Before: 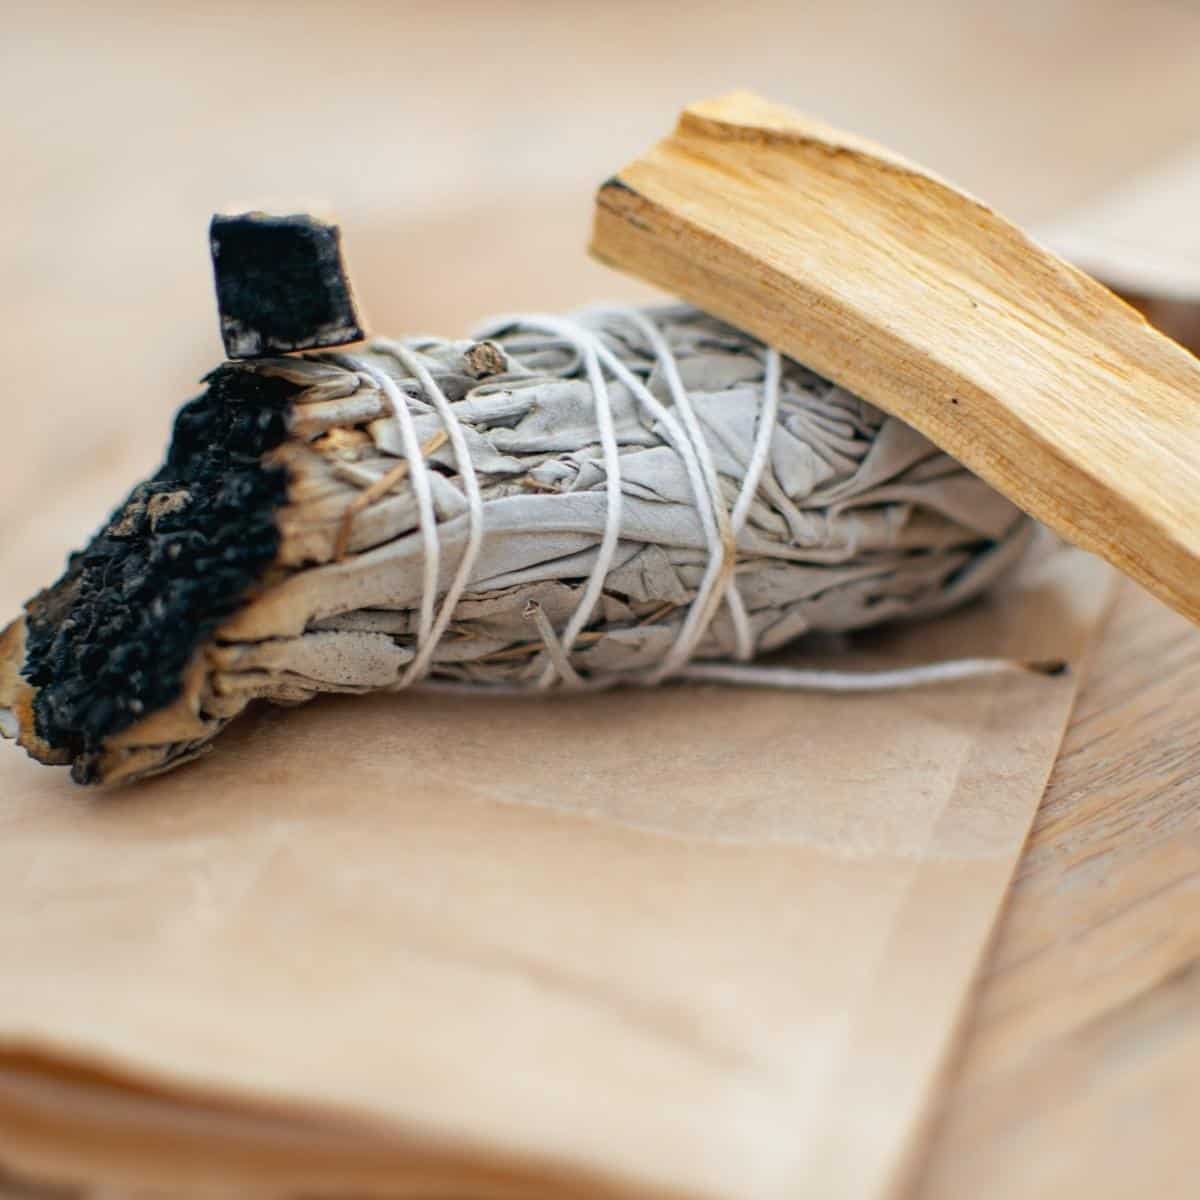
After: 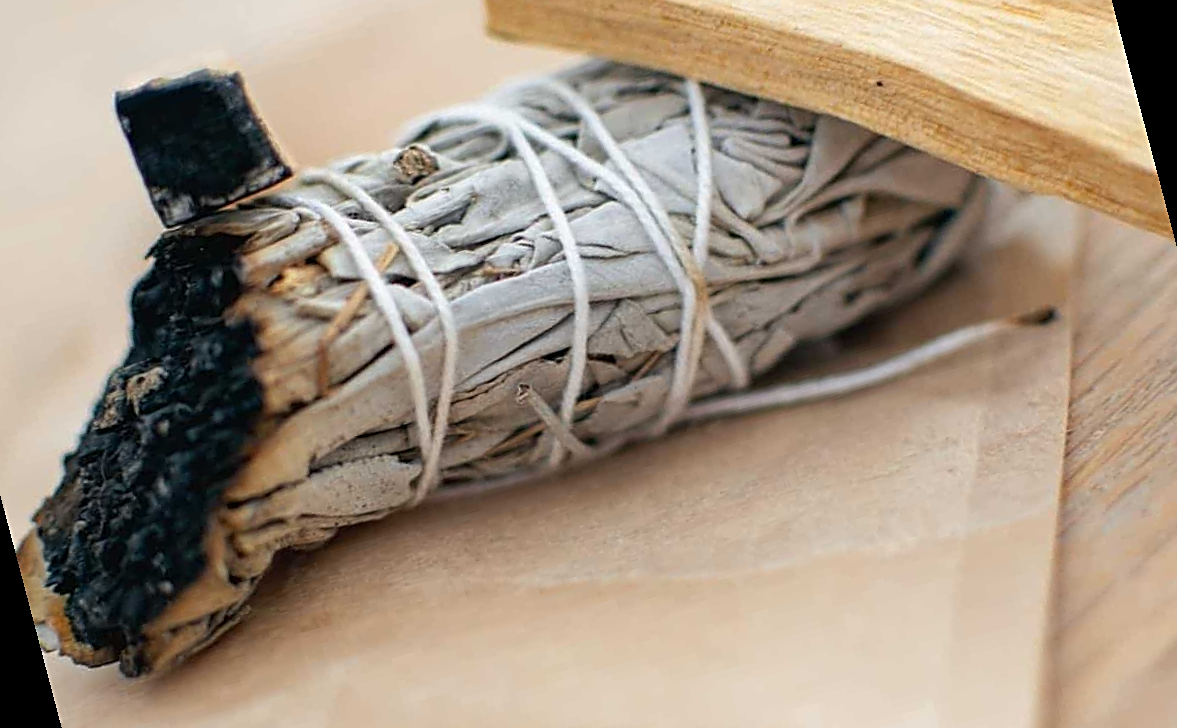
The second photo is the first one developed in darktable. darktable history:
crop: bottom 0.071%
rotate and perspective: rotation -14.8°, crop left 0.1, crop right 0.903, crop top 0.25, crop bottom 0.748
sharpen: amount 0.55
